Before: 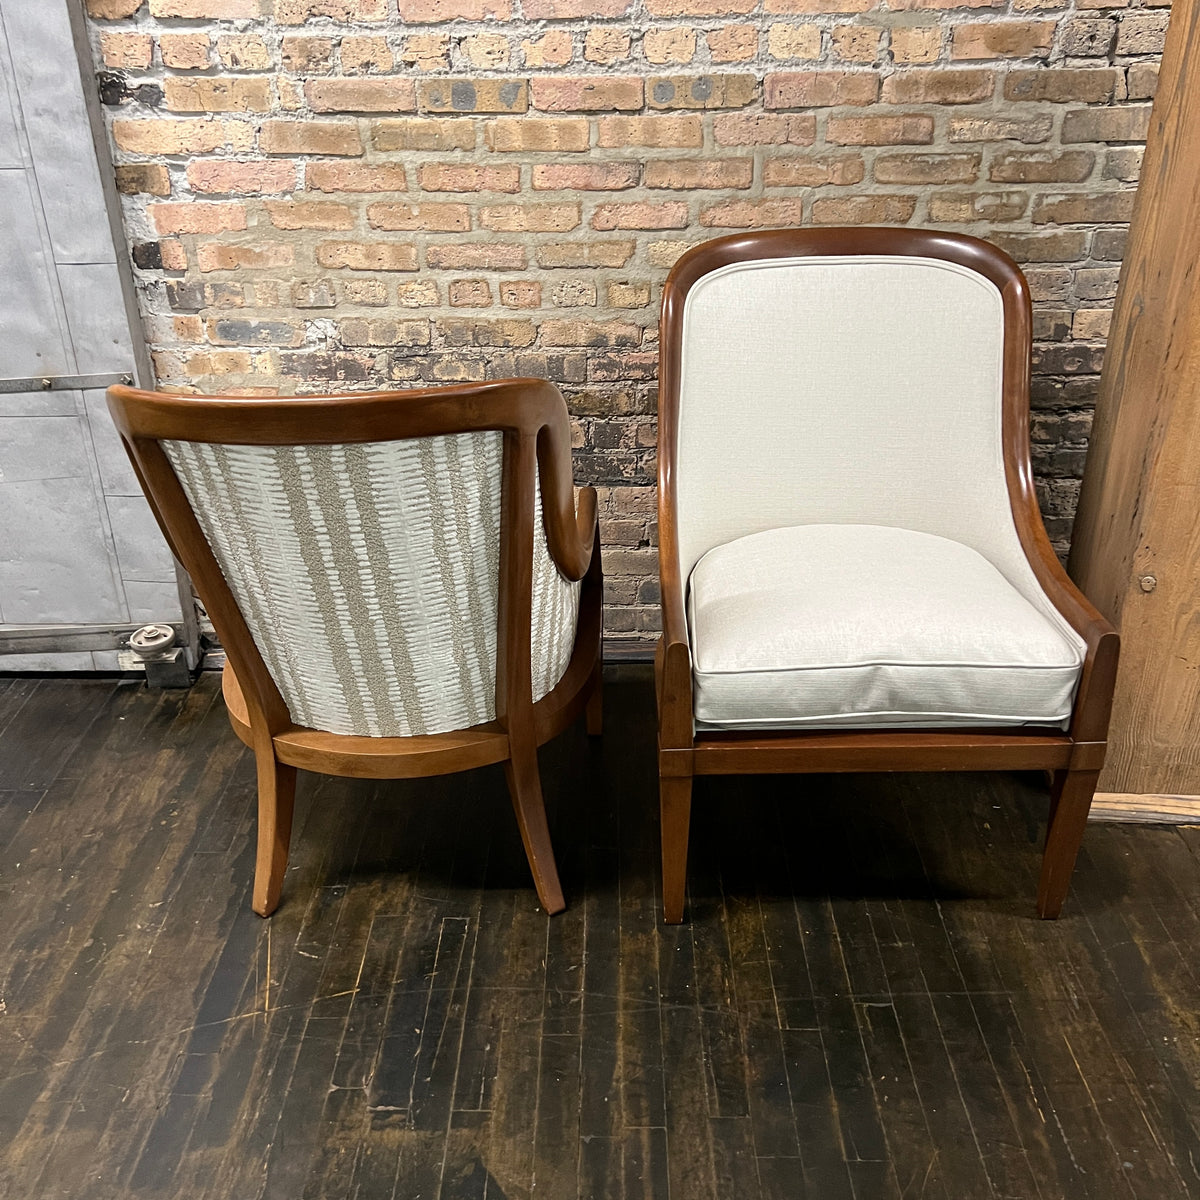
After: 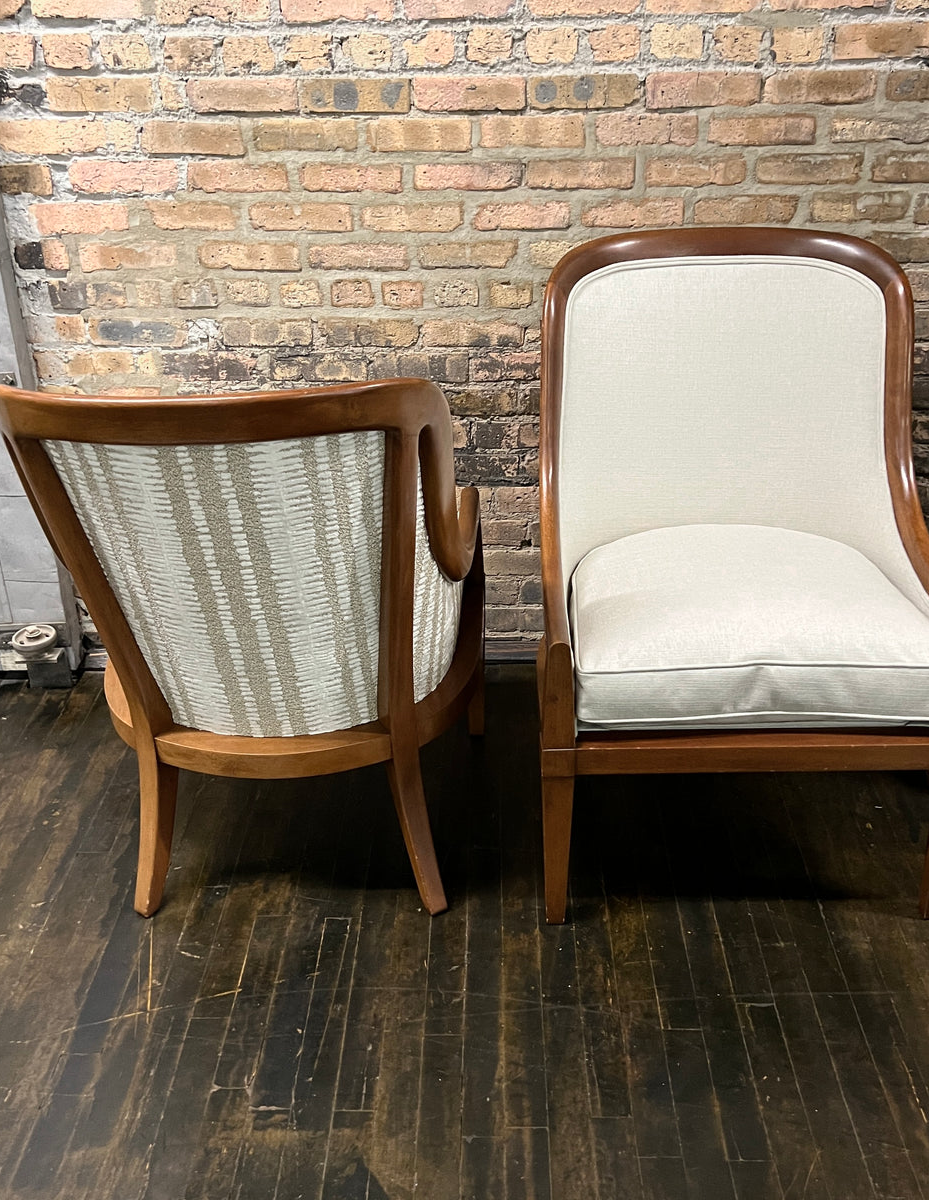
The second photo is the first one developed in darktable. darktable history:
color zones: curves: ch0 [(0, 0.465) (0.092, 0.596) (0.289, 0.464) (0.429, 0.453) (0.571, 0.464) (0.714, 0.455) (0.857, 0.462) (1, 0.465)]
crop: left 9.88%, right 12.664%
